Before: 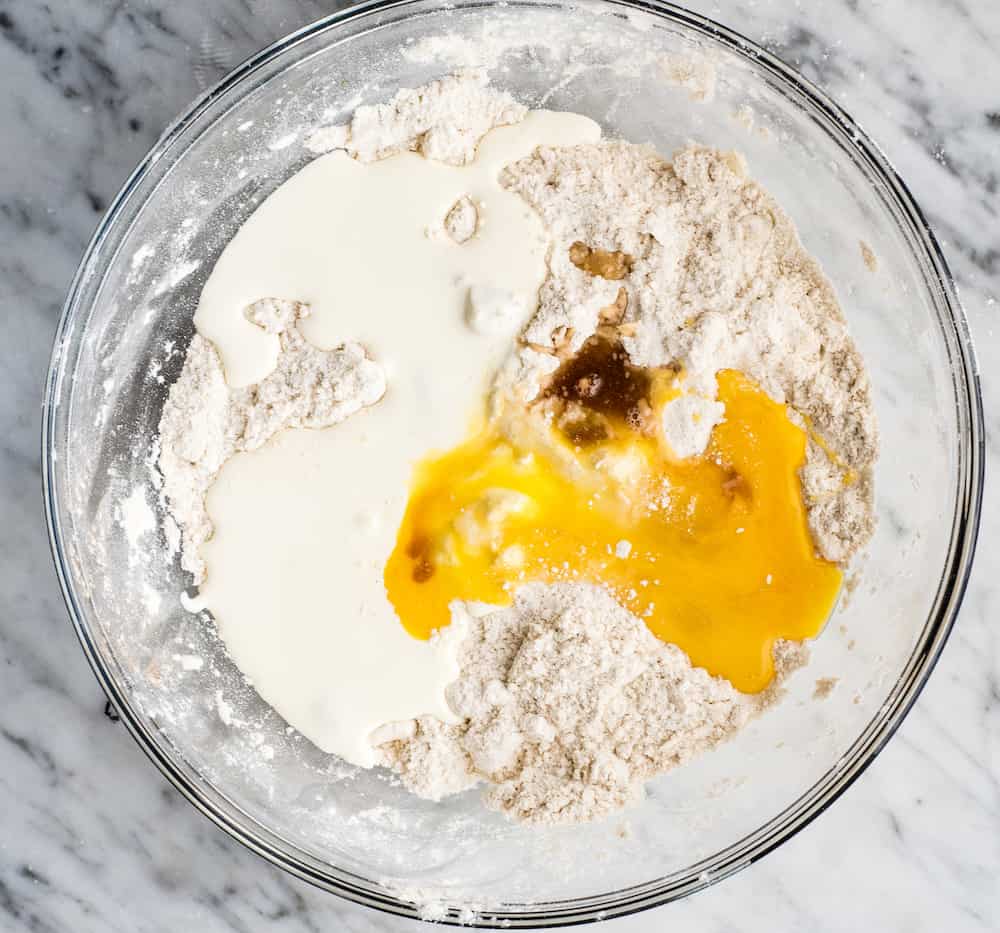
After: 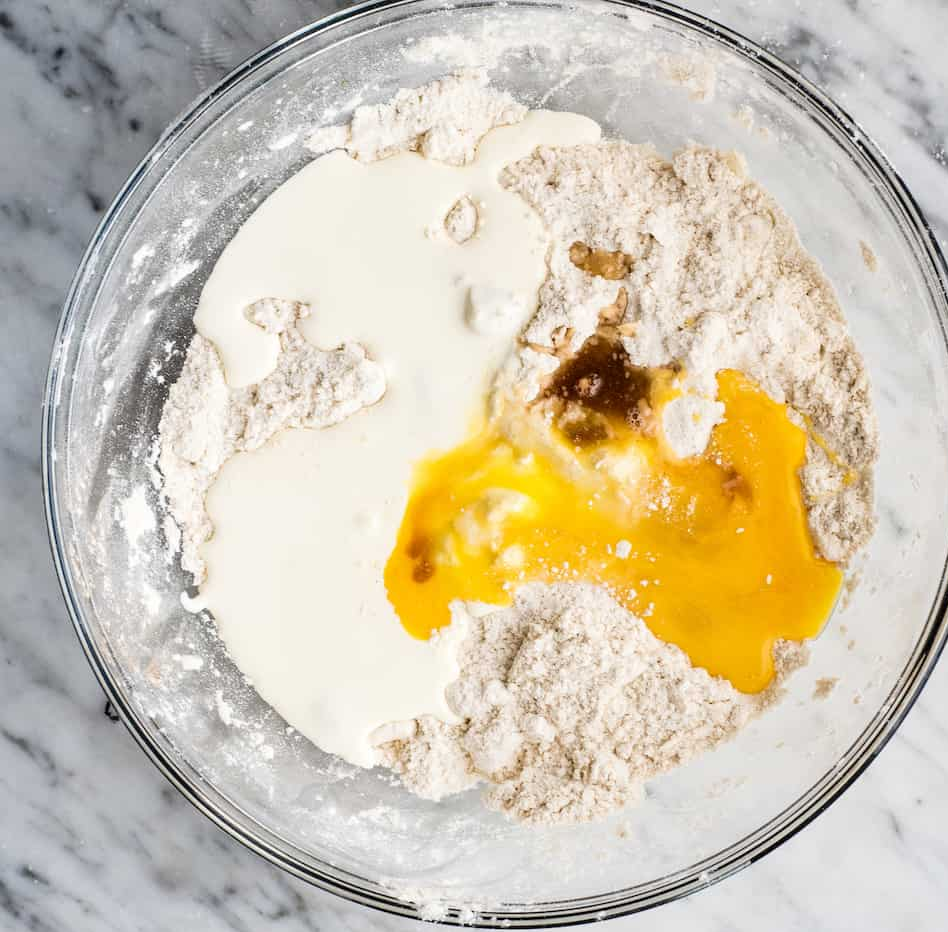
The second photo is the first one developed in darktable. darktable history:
crop and rotate: left 0%, right 5.186%
exposure: compensate highlight preservation false
